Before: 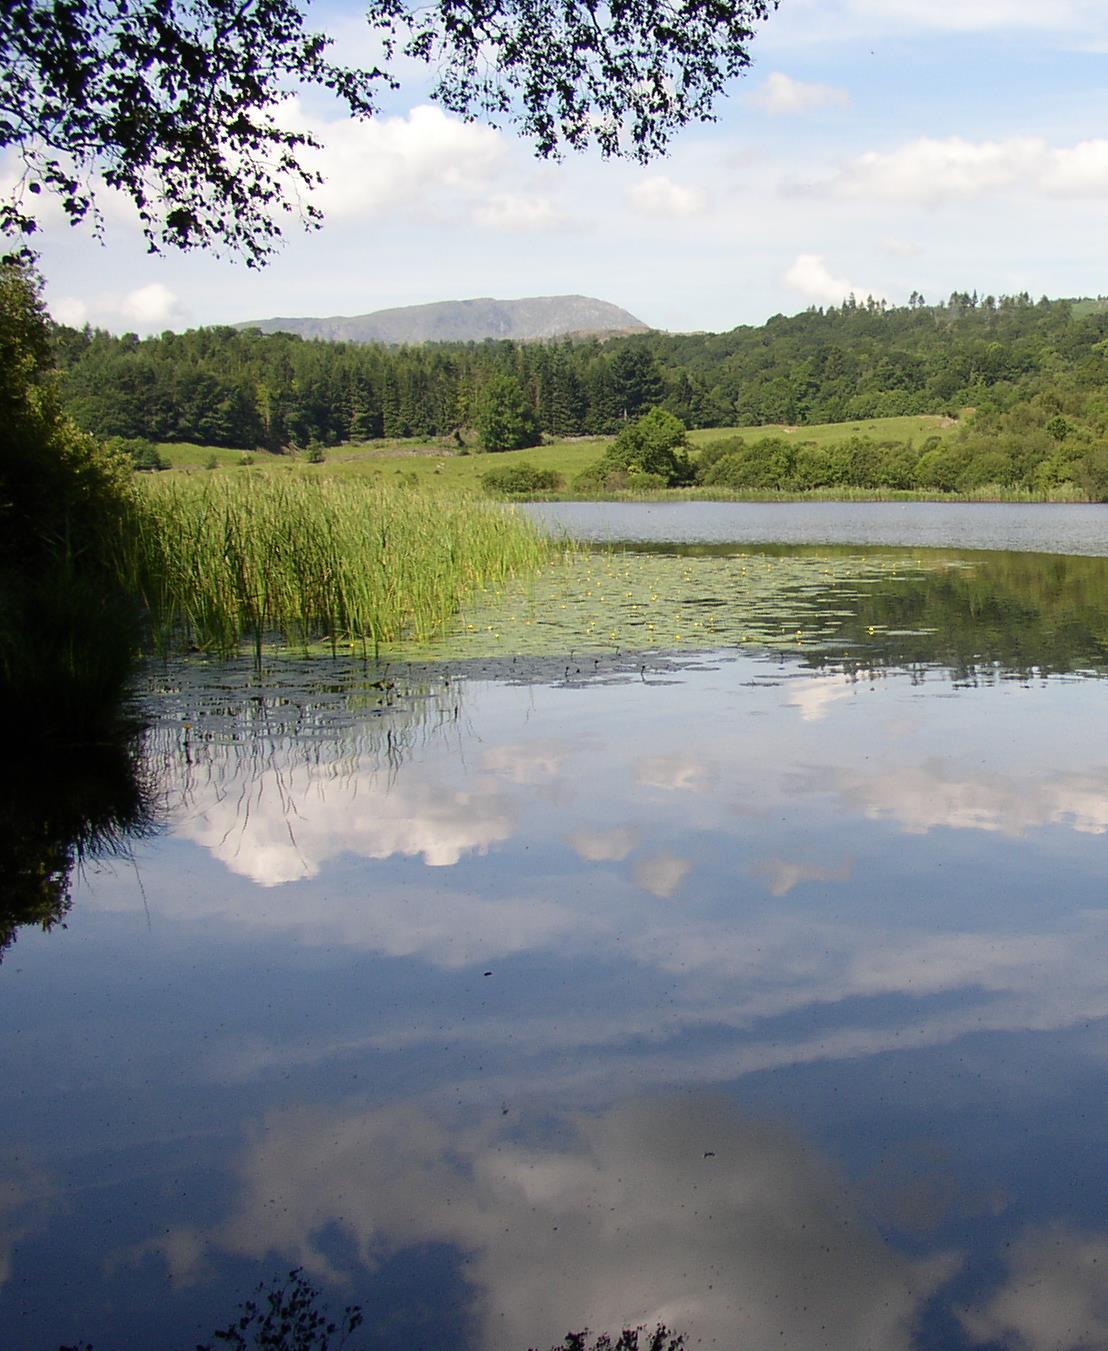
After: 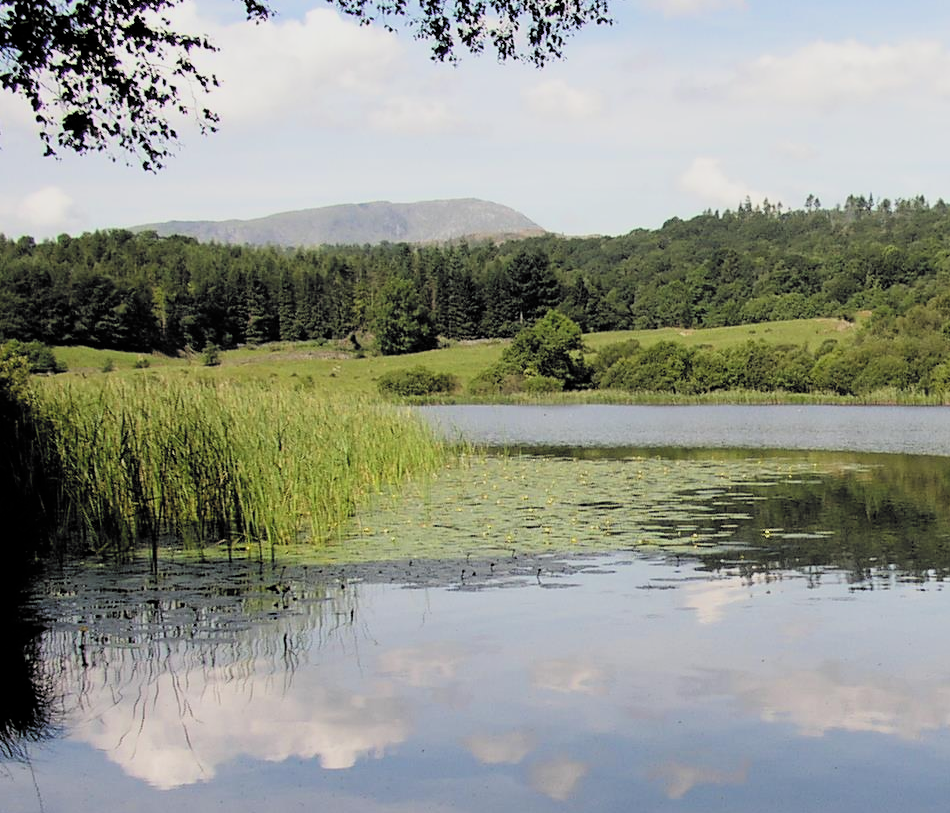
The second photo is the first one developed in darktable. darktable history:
filmic rgb: black relative exposure -5.07 EV, white relative exposure 3.52 EV, threshold 2.99 EV, hardness 3.19, contrast 1.185, highlights saturation mix -49.33%, color science v6 (2022), enable highlight reconstruction true
crop and rotate: left 9.433%, top 7.209%, right 4.824%, bottom 32.596%
